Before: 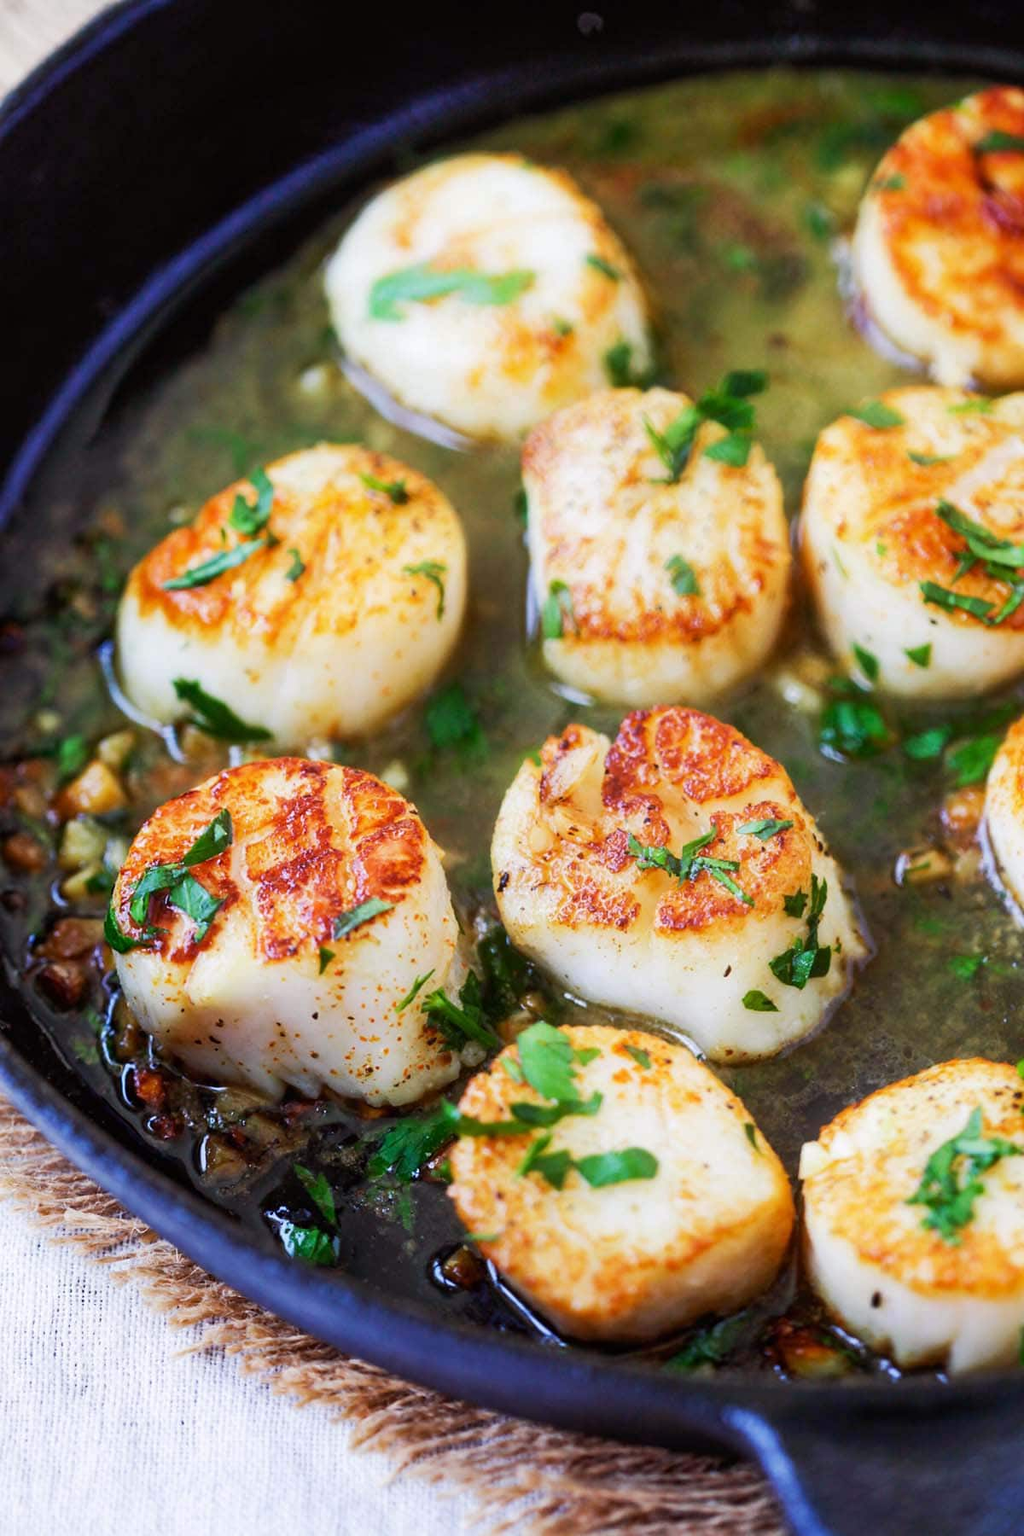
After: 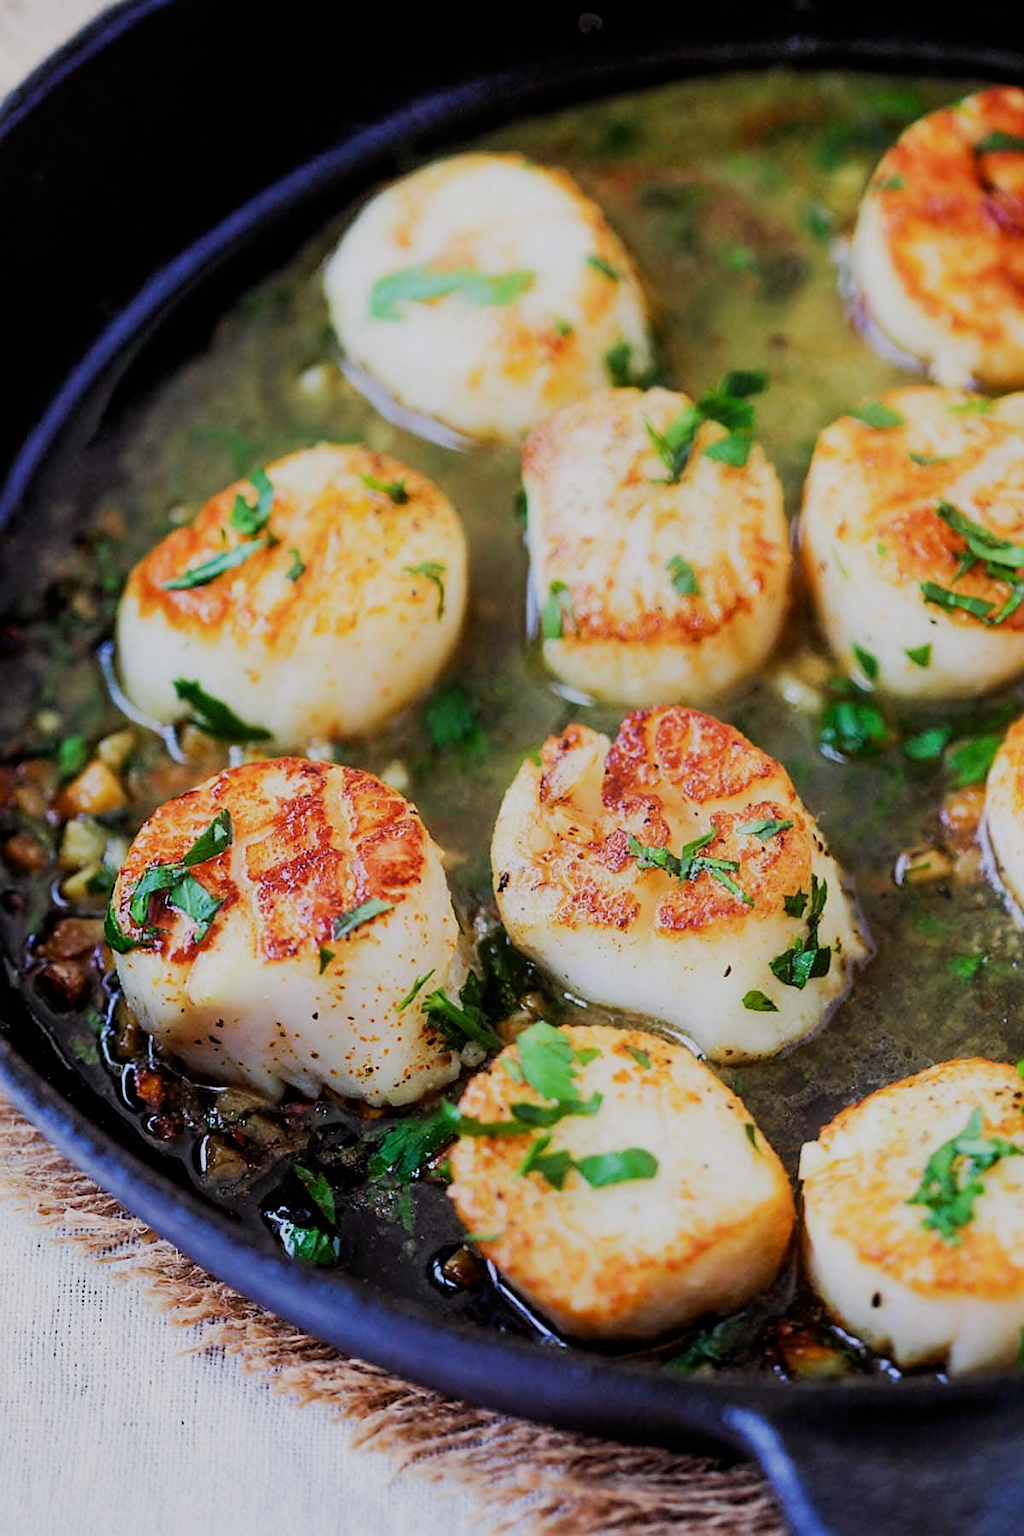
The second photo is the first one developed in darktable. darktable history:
sharpen: on, module defaults
filmic rgb: black relative exposure -7.65 EV, white relative exposure 4.56 EV, hardness 3.61
shadows and highlights: shadows 4.1, highlights -17.6, soften with gaussian
